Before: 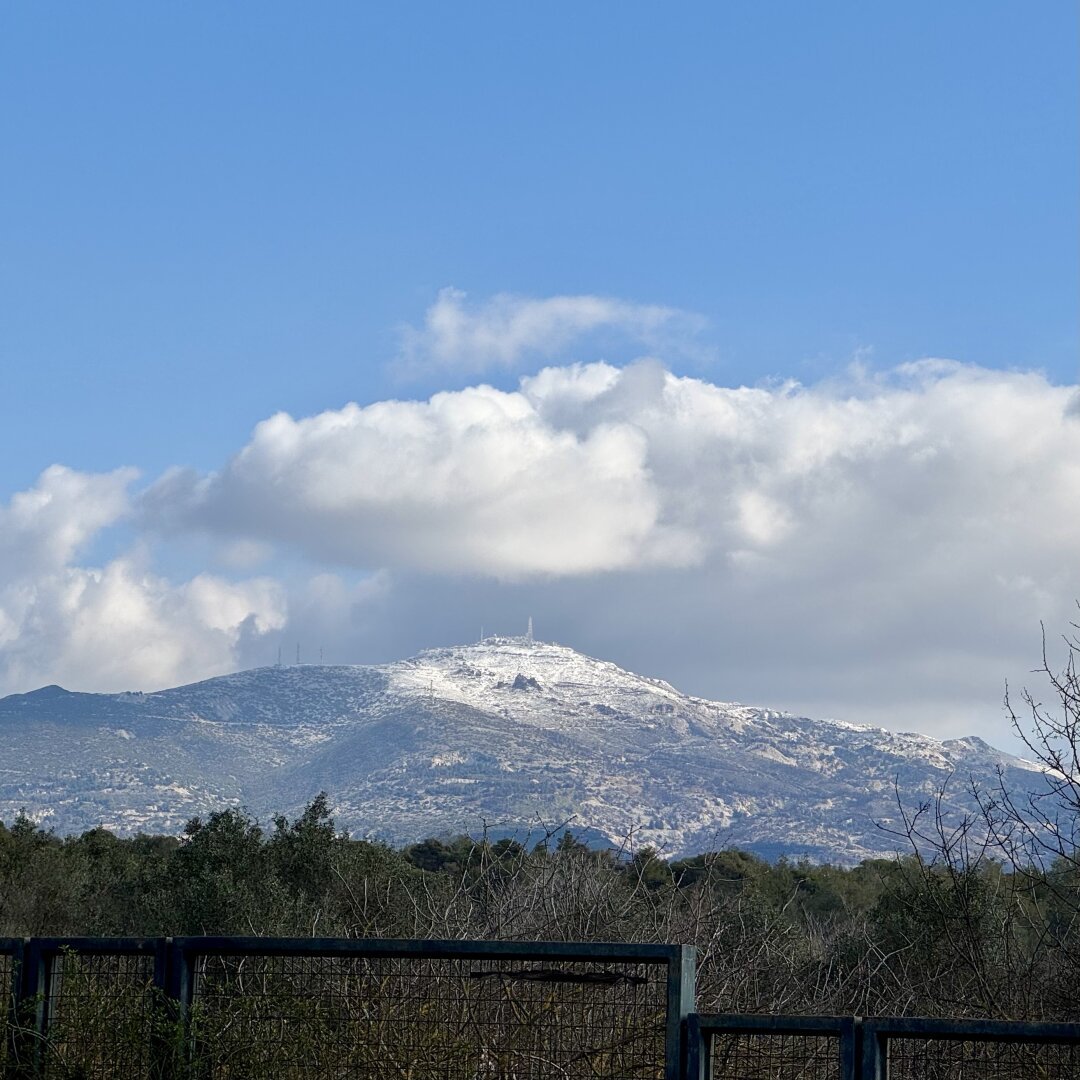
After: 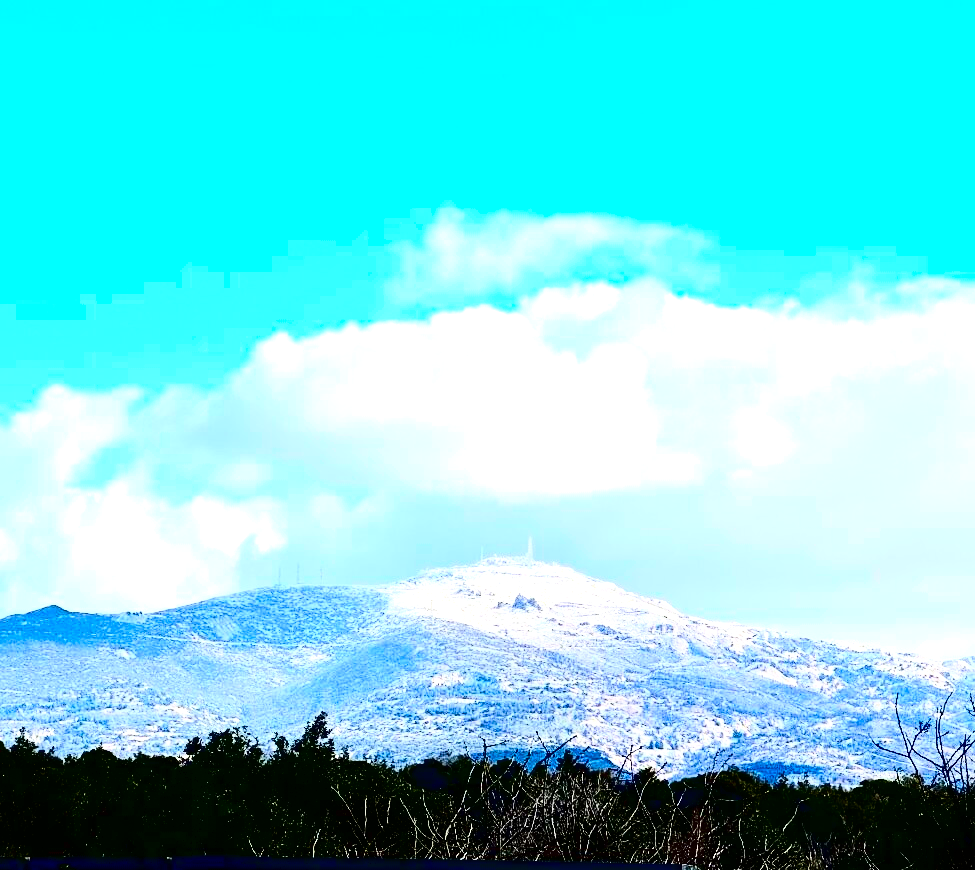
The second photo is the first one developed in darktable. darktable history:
contrast brightness saturation: contrast 0.77, brightness -1, saturation 1
crop: top 7.49%, right 9.717%, bottom 11.943%
exposure: exposure 1.15 EV, compensate highlight preservation false
